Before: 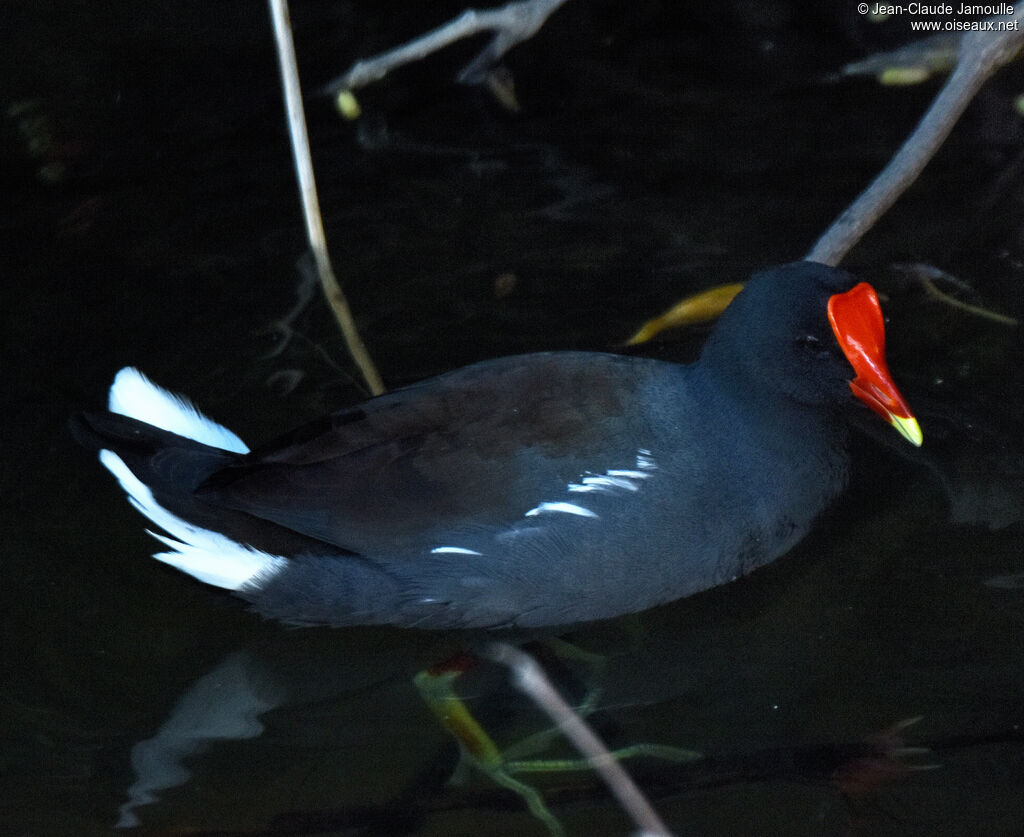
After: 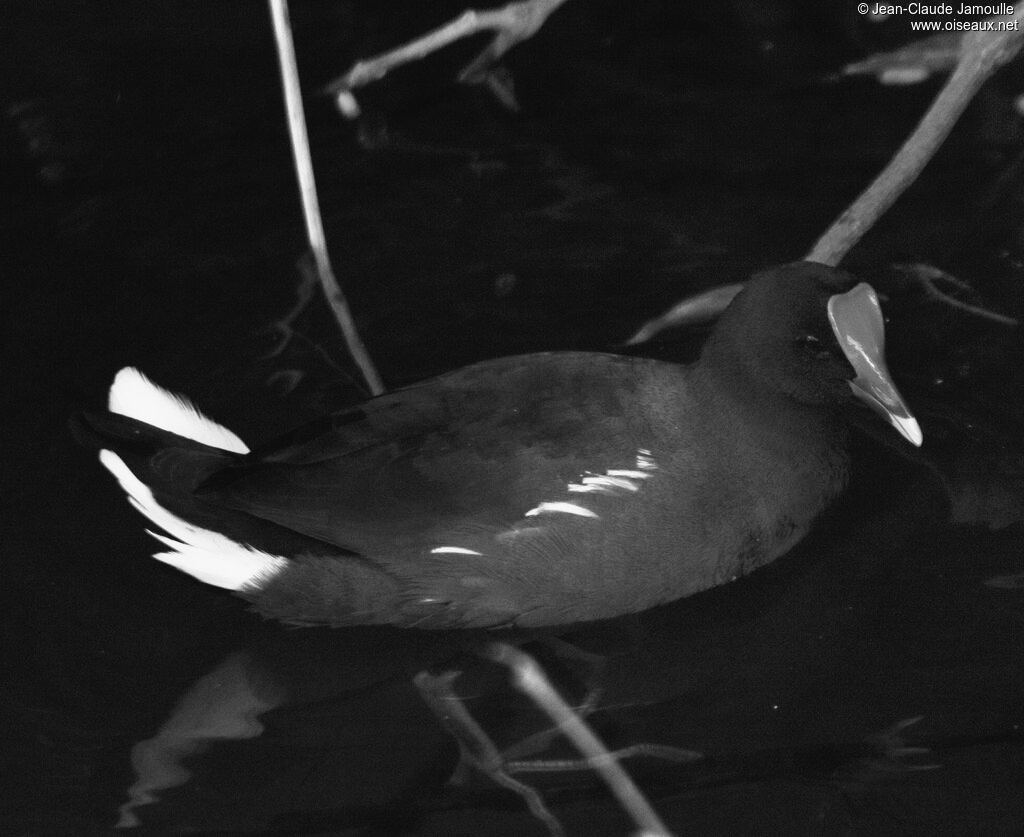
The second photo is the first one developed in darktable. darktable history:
tone curve: curves: ch0 [(0, 0.028) (0.138, 0.156) (0.468, 0.516) (0.754, 0.823) (1, 1)], color space Lab, linked channels, preserve colors none
color calibration "t3mujinpack channel mixer": output gray [0.28, 0.41, 0.31, 0], gray › normalize channels true, illuminant same as pipeline (D50), adaptation XYZ, x 0.346, y 0.359, gamut compression 0
